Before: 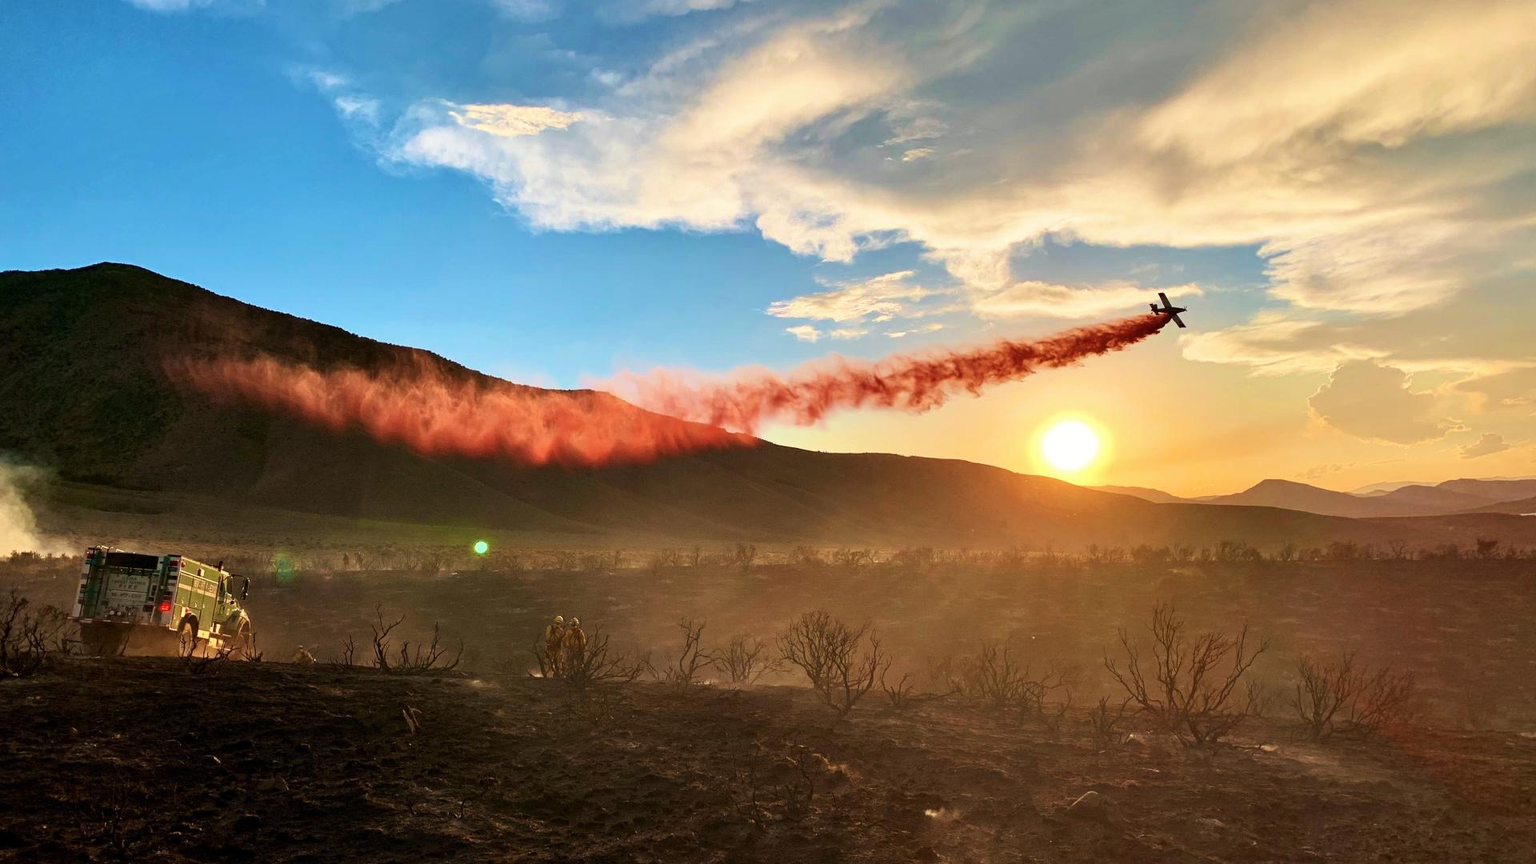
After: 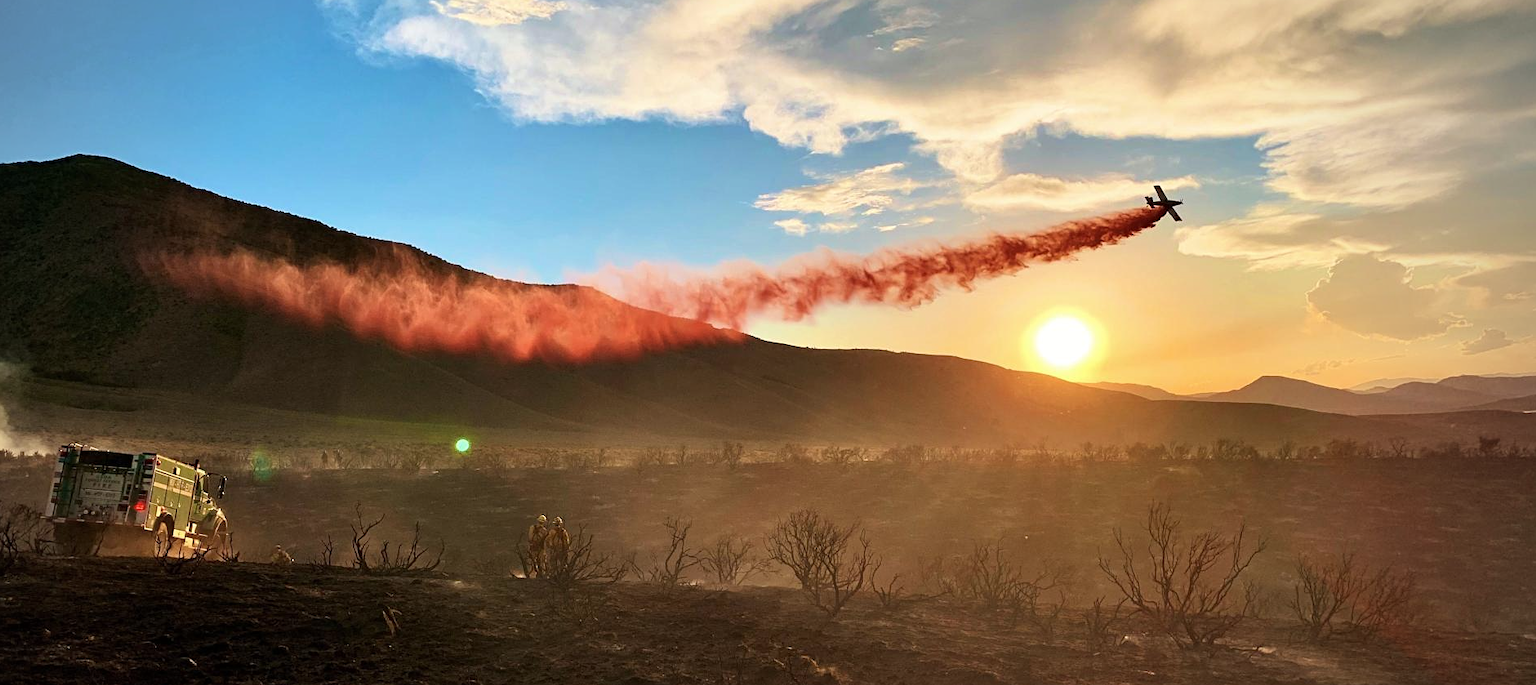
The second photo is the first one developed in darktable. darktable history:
sharpen: amount 0.216
crop and rotate: left 1.848%, top 12.962%, right 0.138%, bottom 9.236%
vignetting: fall-off radius 60.9%, center (-0.025, 0.403)
contrast brightness saturation: saturation -0.056
